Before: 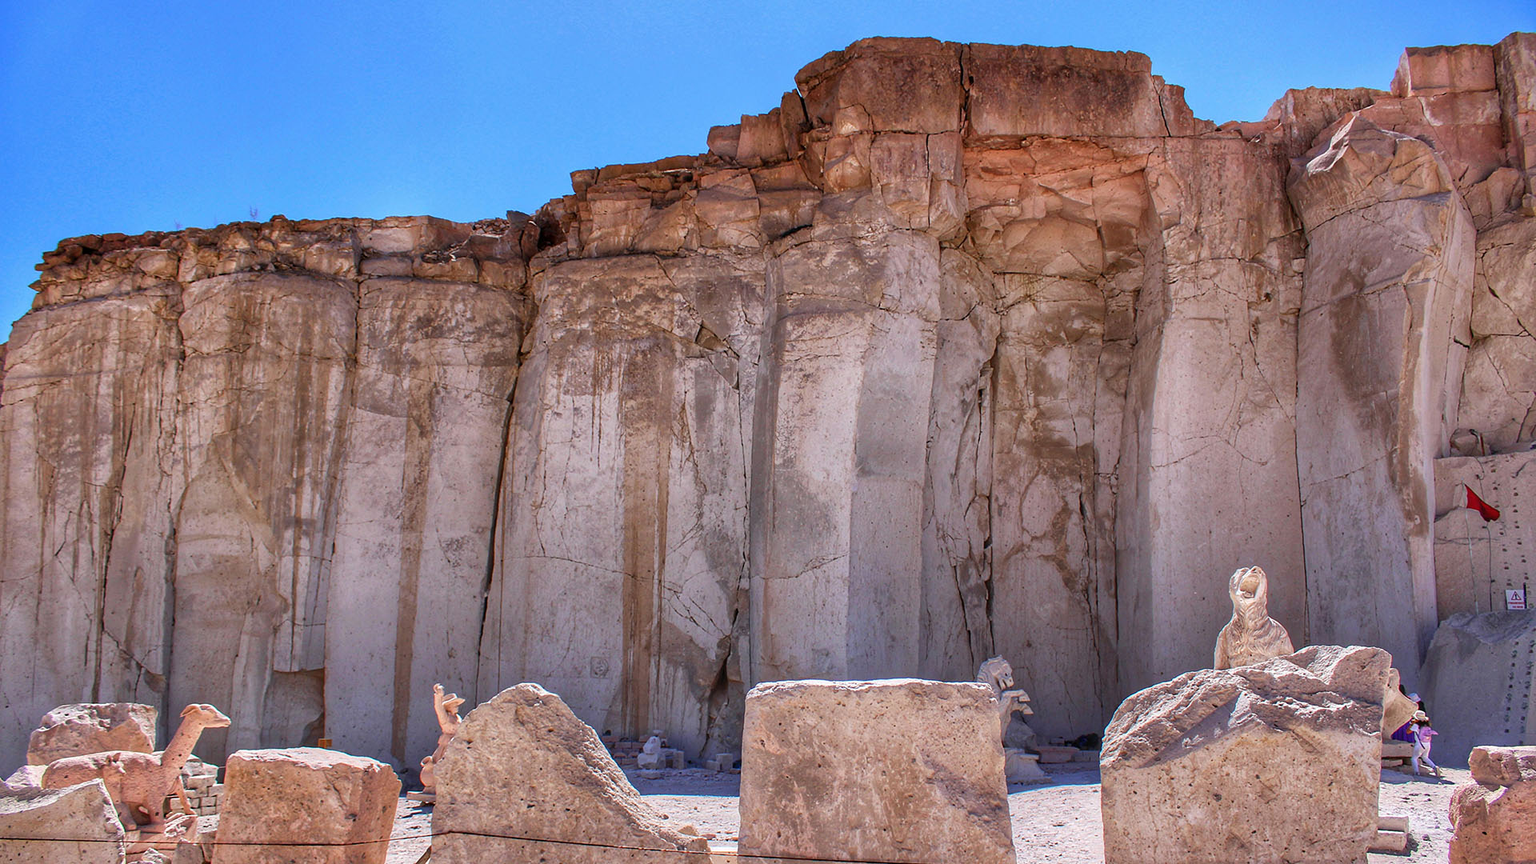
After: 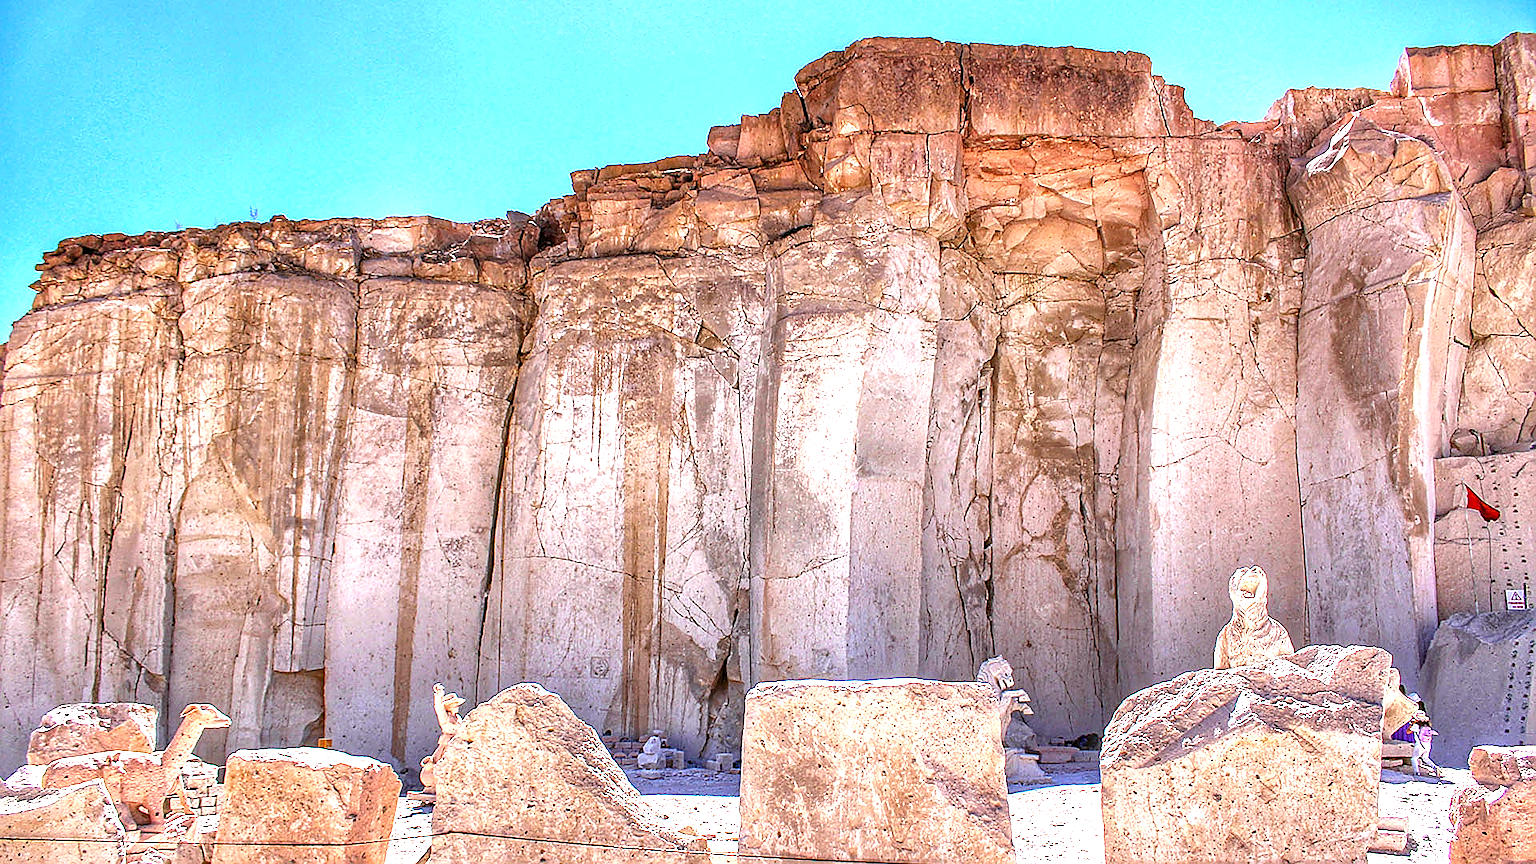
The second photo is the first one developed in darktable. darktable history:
haze removal: compatibility mode true, adaptive false
local contrast: on, module defaults
exposure: black level correction 0, exposure 1.4 EV, compensate highlight preservation false
sharpen: radius 1.4, amount 1.25, threshold 0.7
